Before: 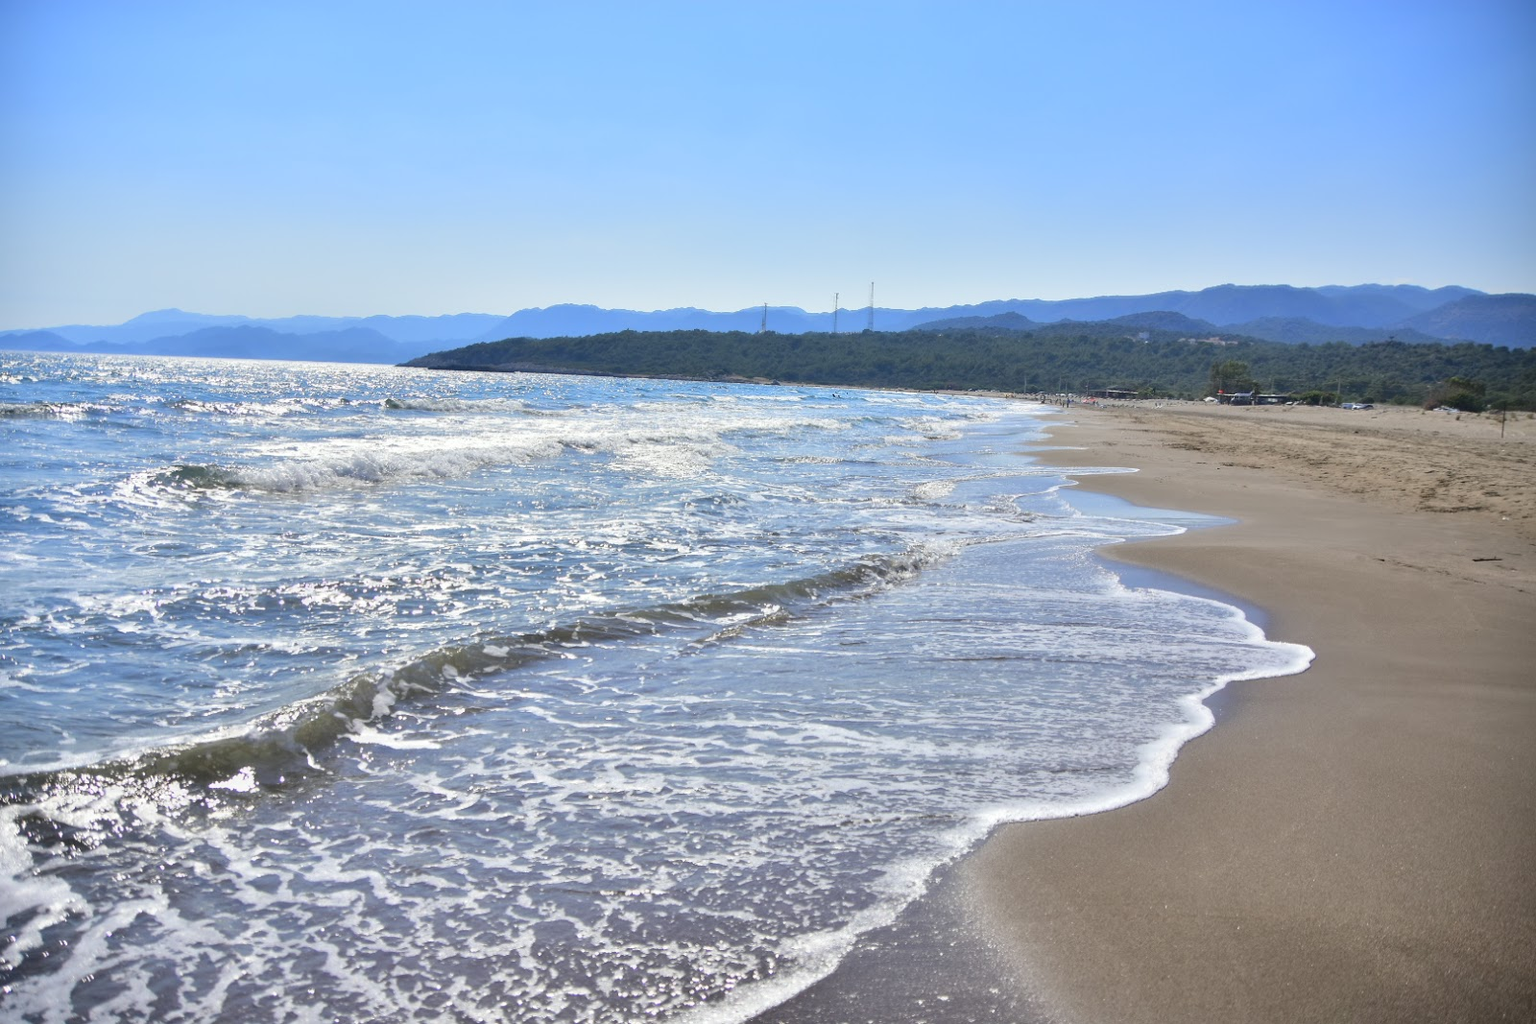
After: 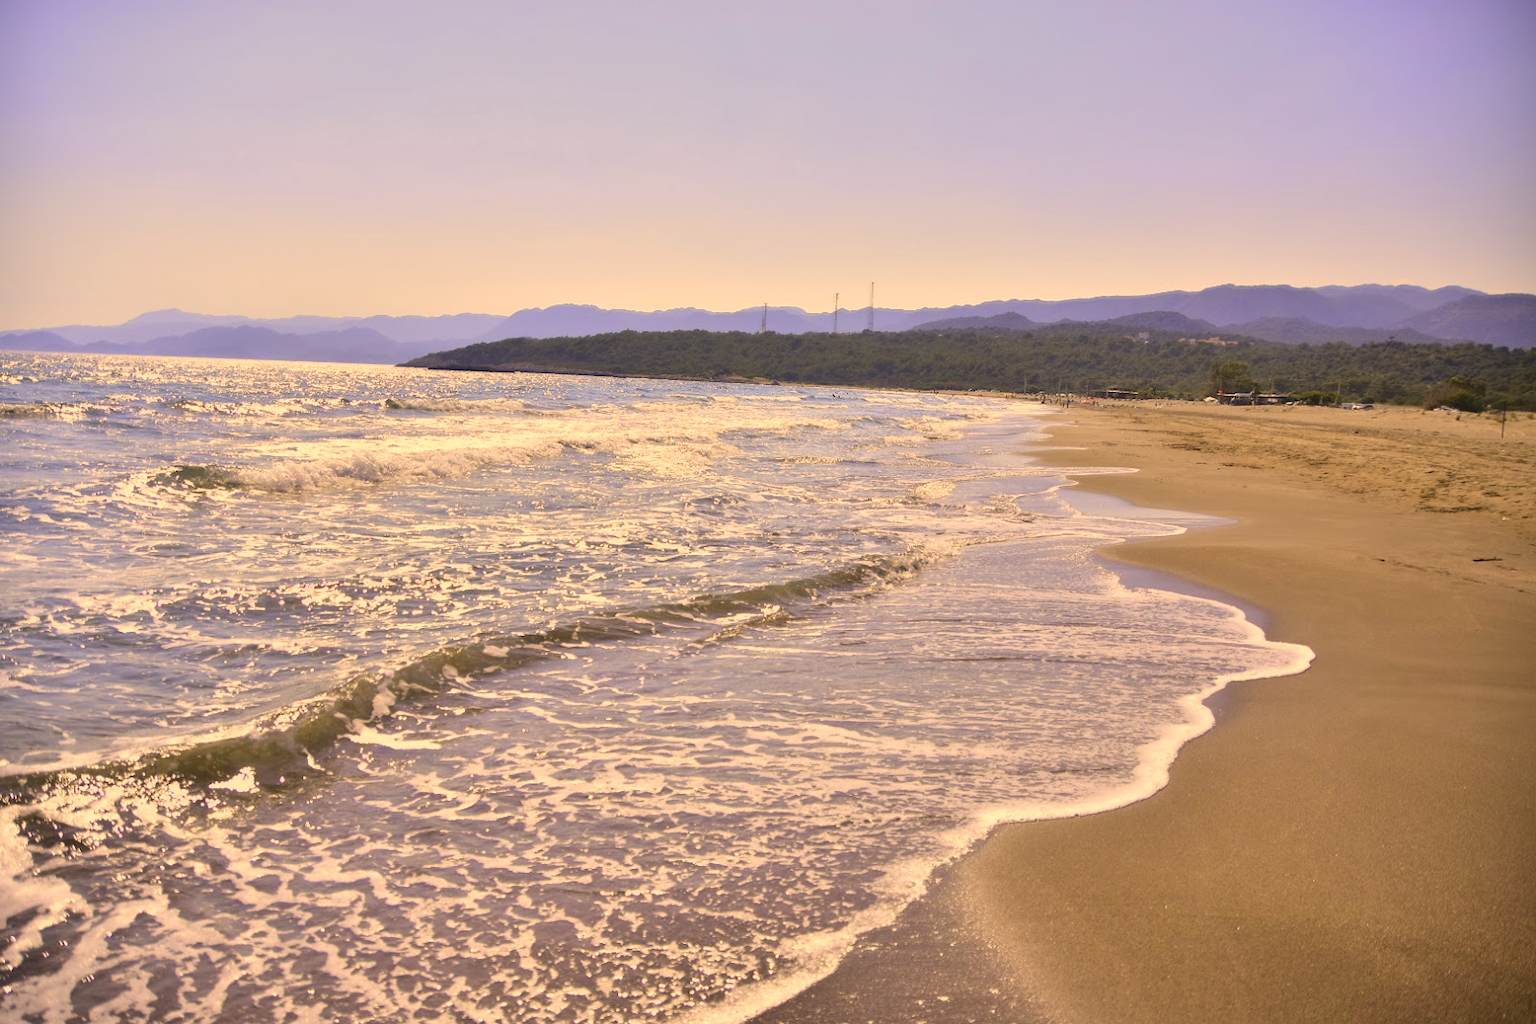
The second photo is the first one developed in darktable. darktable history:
color correction: highlights a* 17.93, highlights b* 36.07, shadows a* 1.7, shadows b* 6.13, saturation 1.04
